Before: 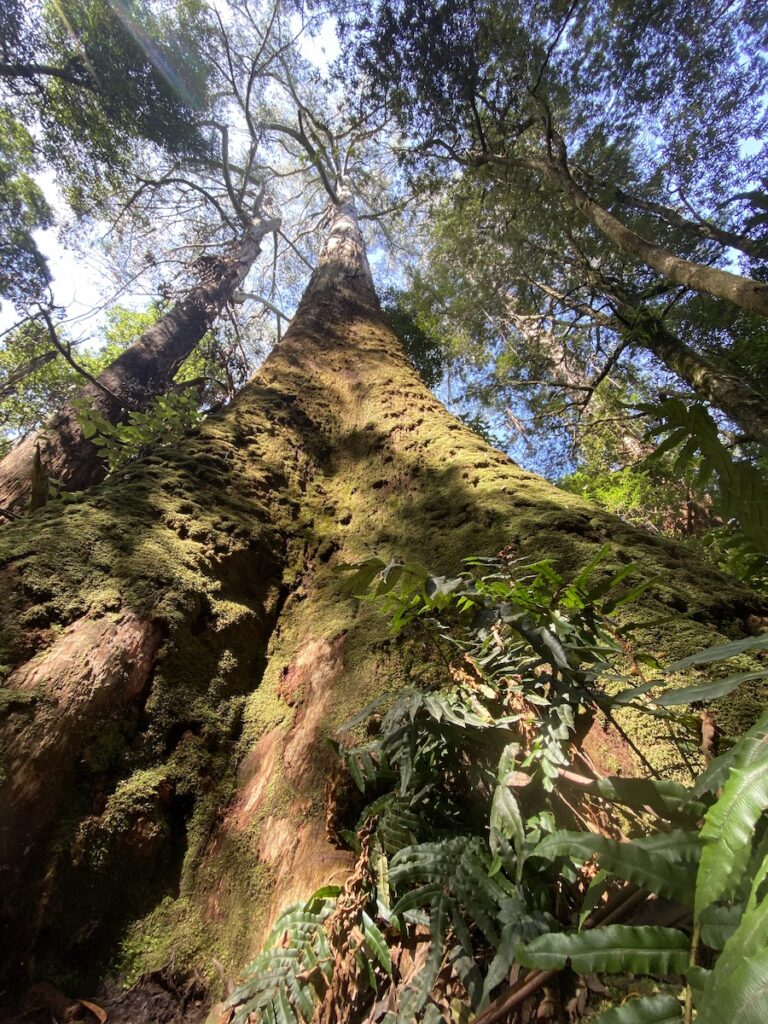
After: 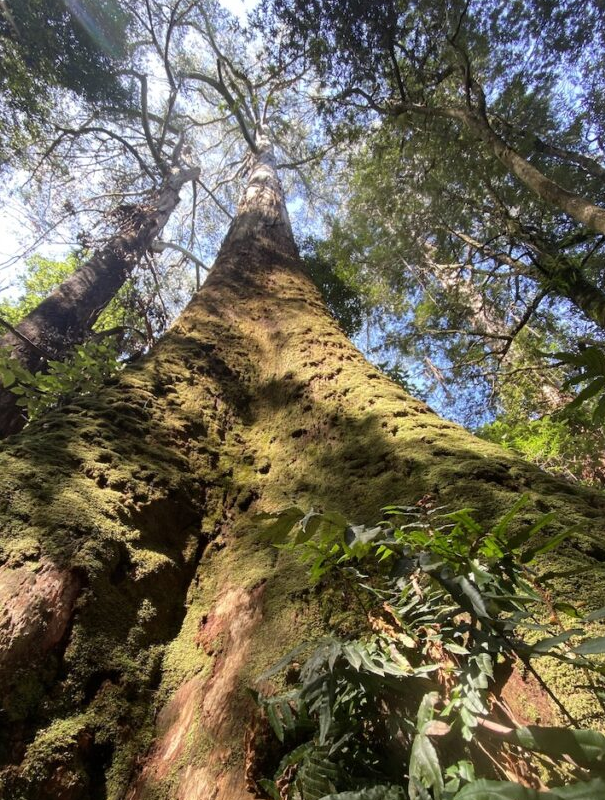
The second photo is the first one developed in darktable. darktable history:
crop and rotate: left 10.641%, top 5.003%, right 10.488%, bottom 16.838%
